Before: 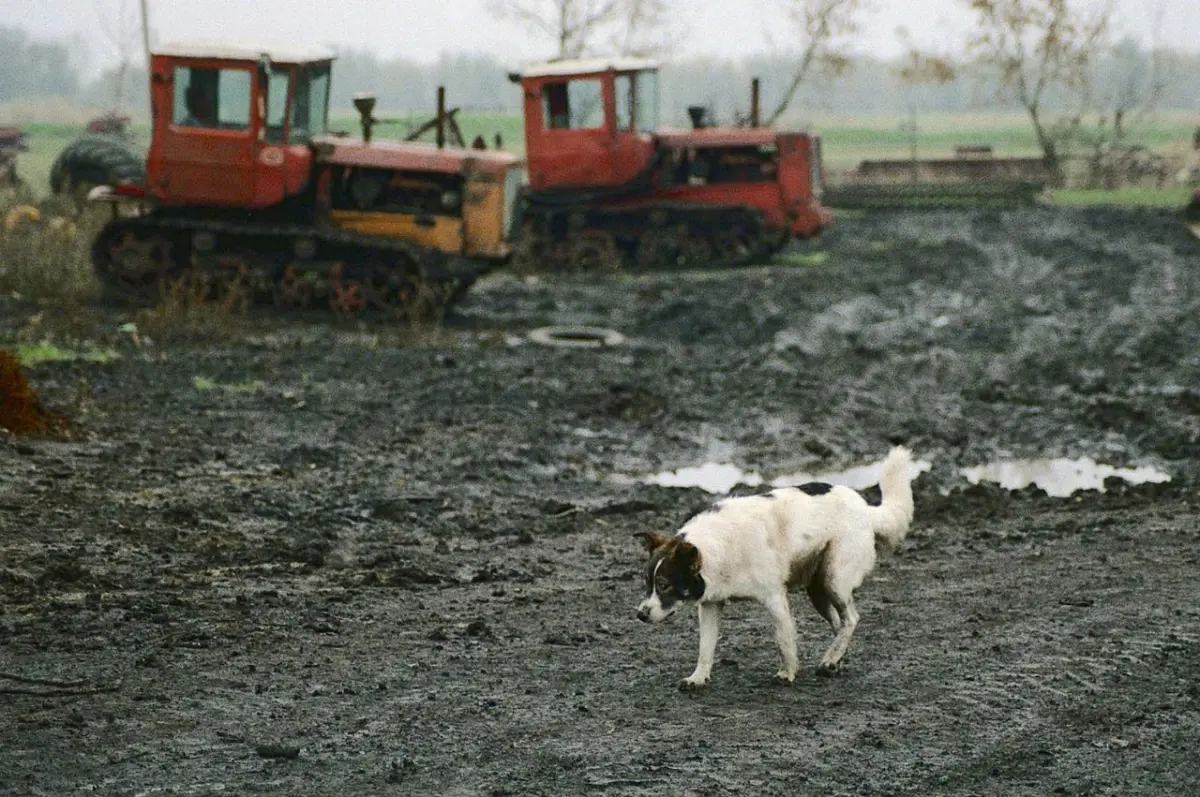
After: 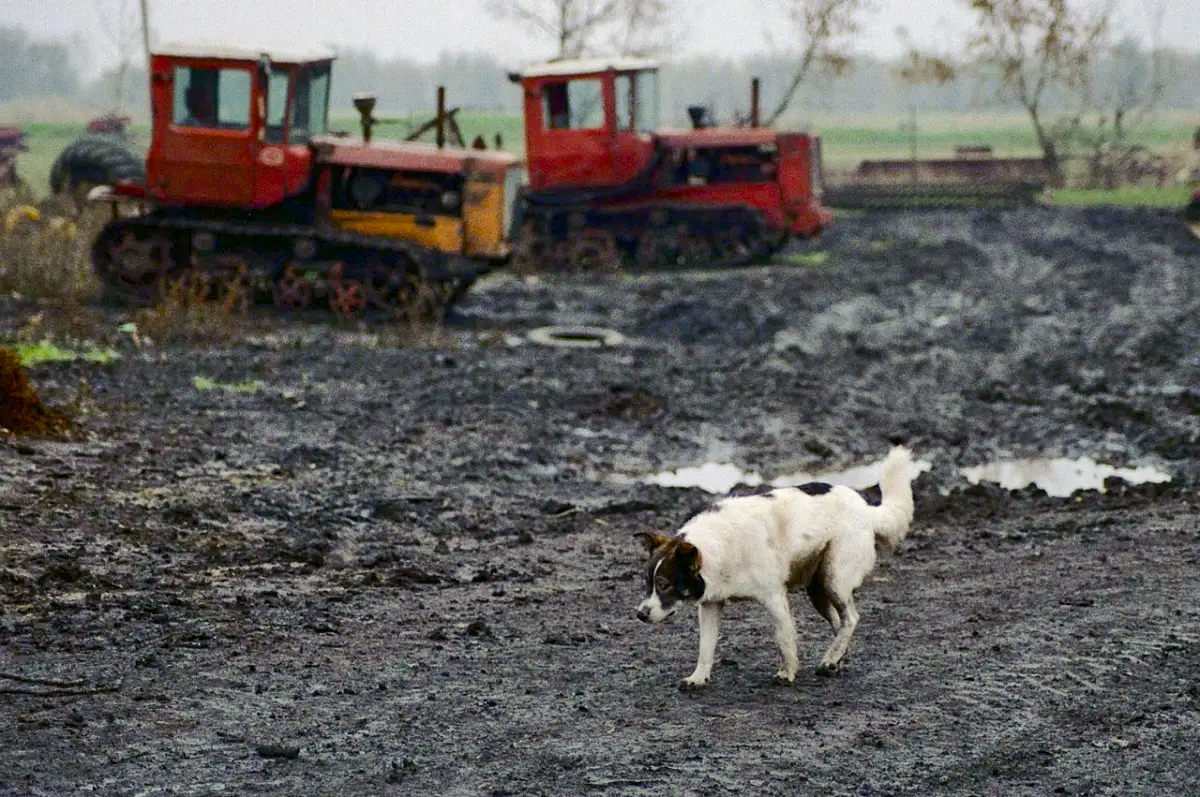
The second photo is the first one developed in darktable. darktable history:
shadows and highlights: low approximation 0.01, soften with gaussian
color balance rgb: shadows lift › luminance -21.428%, shadows lift › chroma 8.939%, shadows lift › hue 285.89°, global offset › luminance -0.479%, perceptual saturation grading › global saturation 0.935%, perceptual saturation grading › highlights -17.37%, perceptual saturation grading › mid-tones 33.71%, perceptual saturation grading › shadows 50.486%, global vibrance 9.625%
